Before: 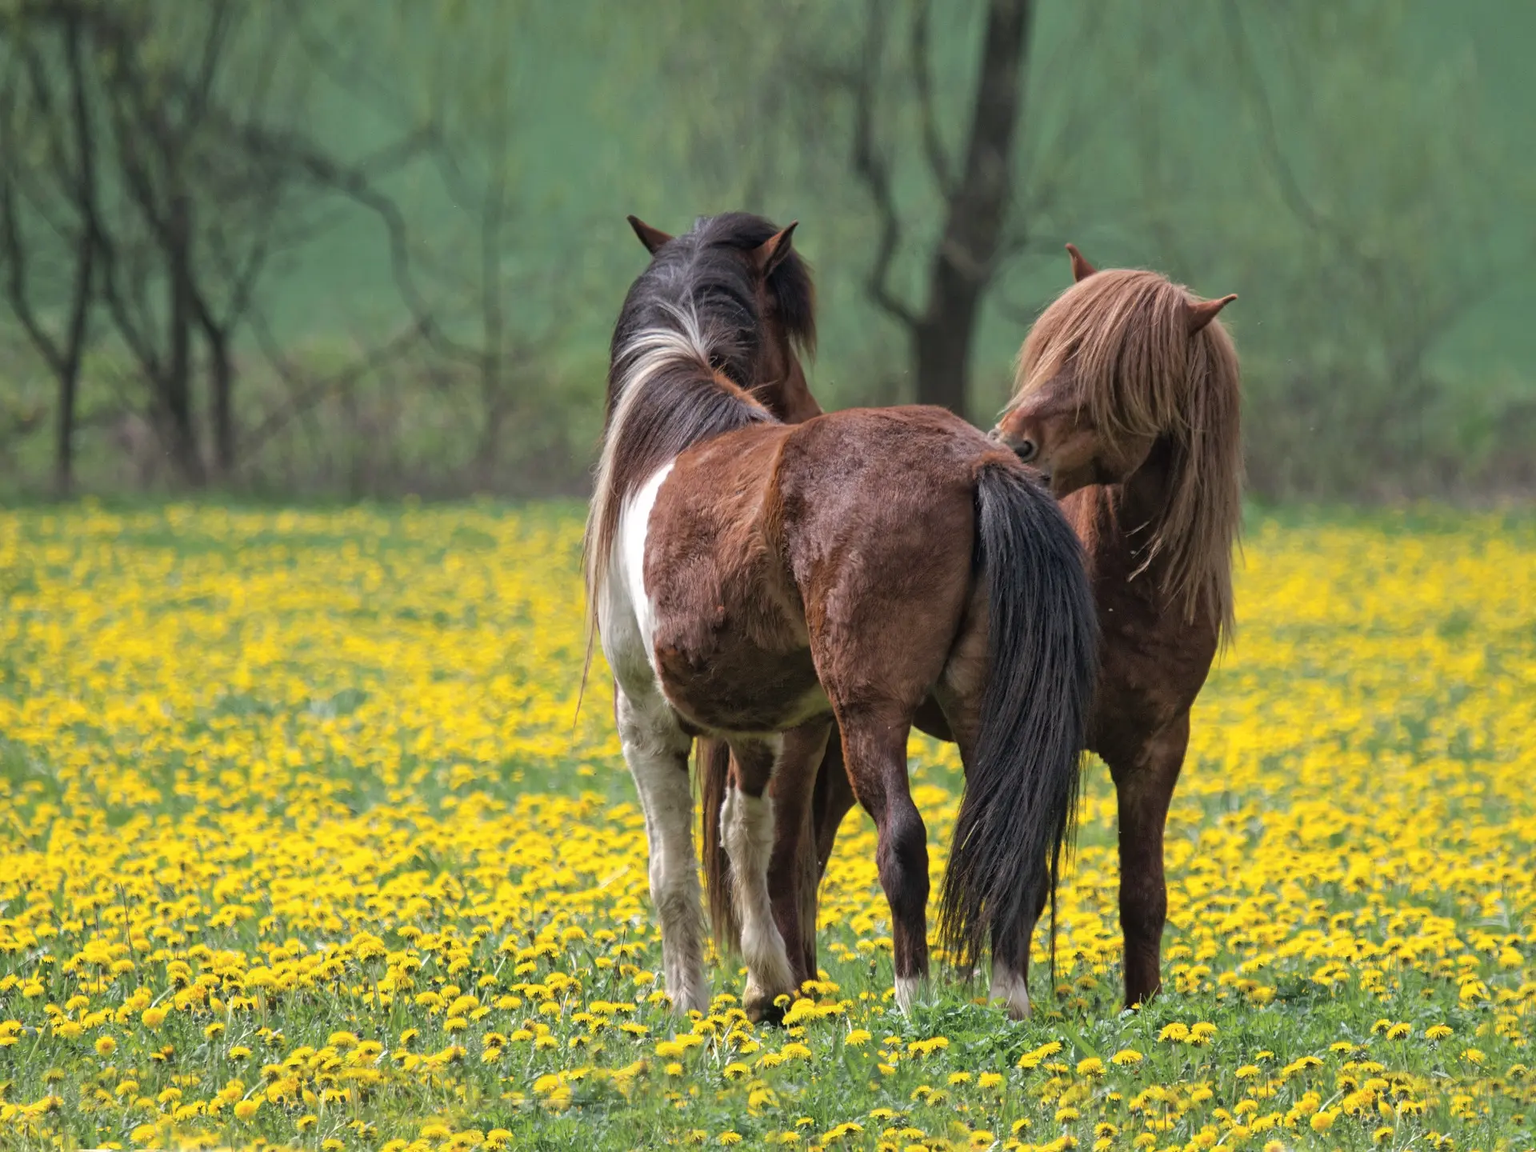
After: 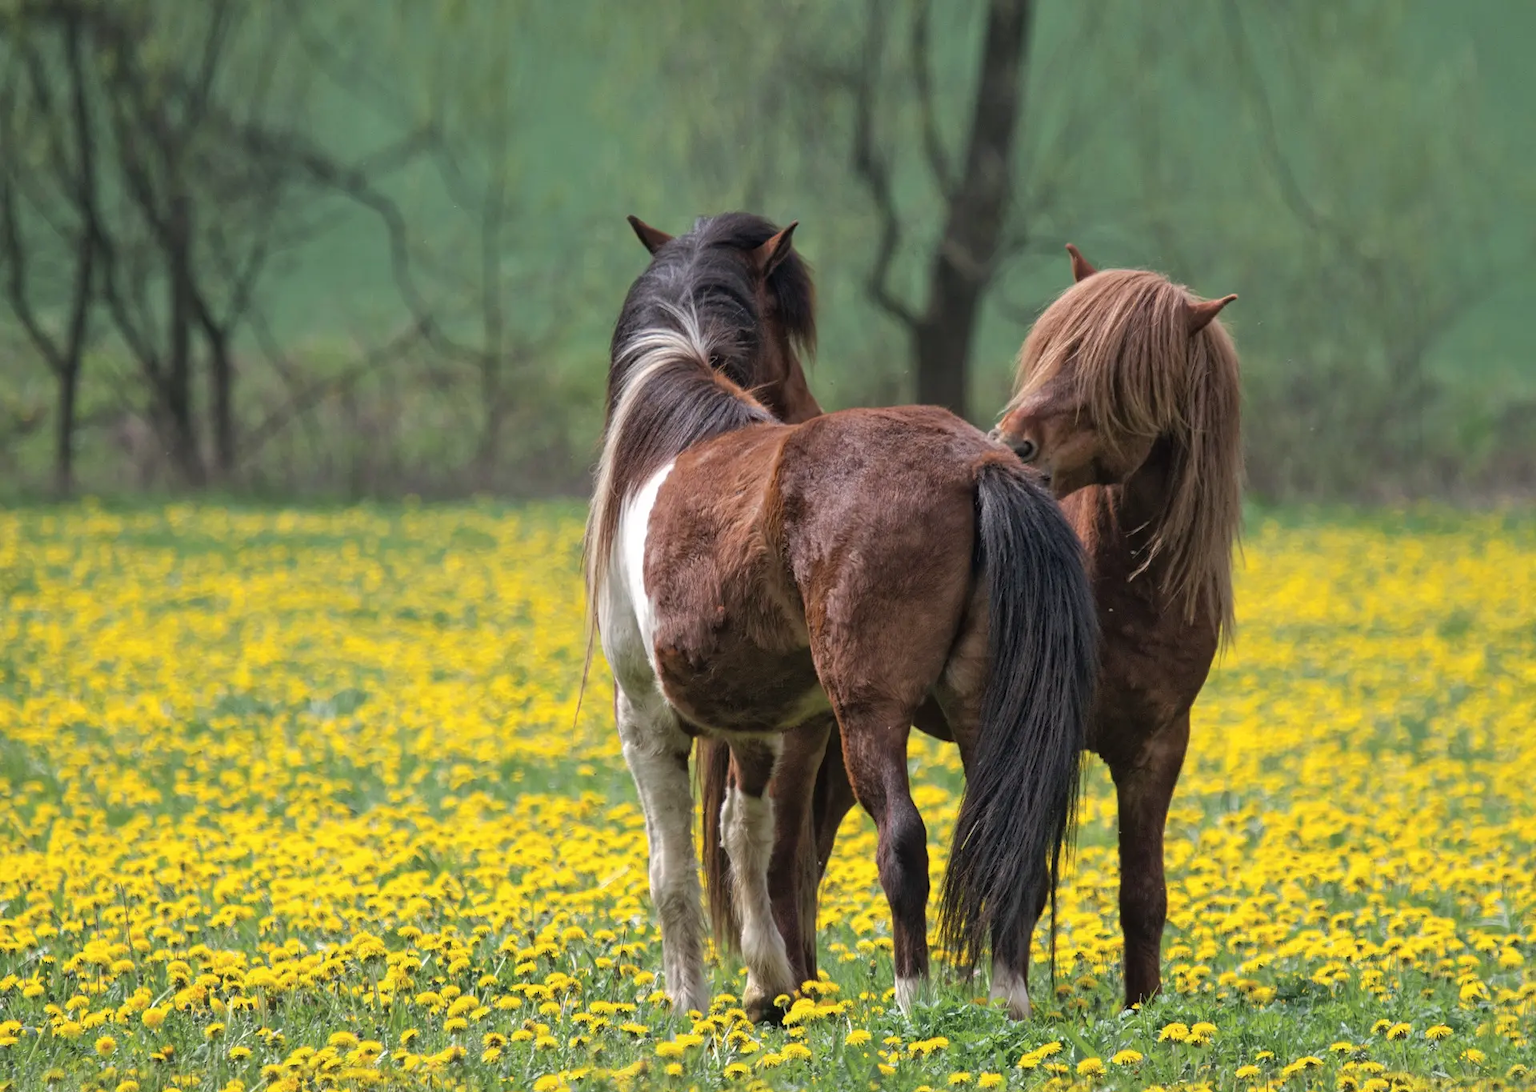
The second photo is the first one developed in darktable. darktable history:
crop and rotate: top 0.003%, bottom 5.198%
